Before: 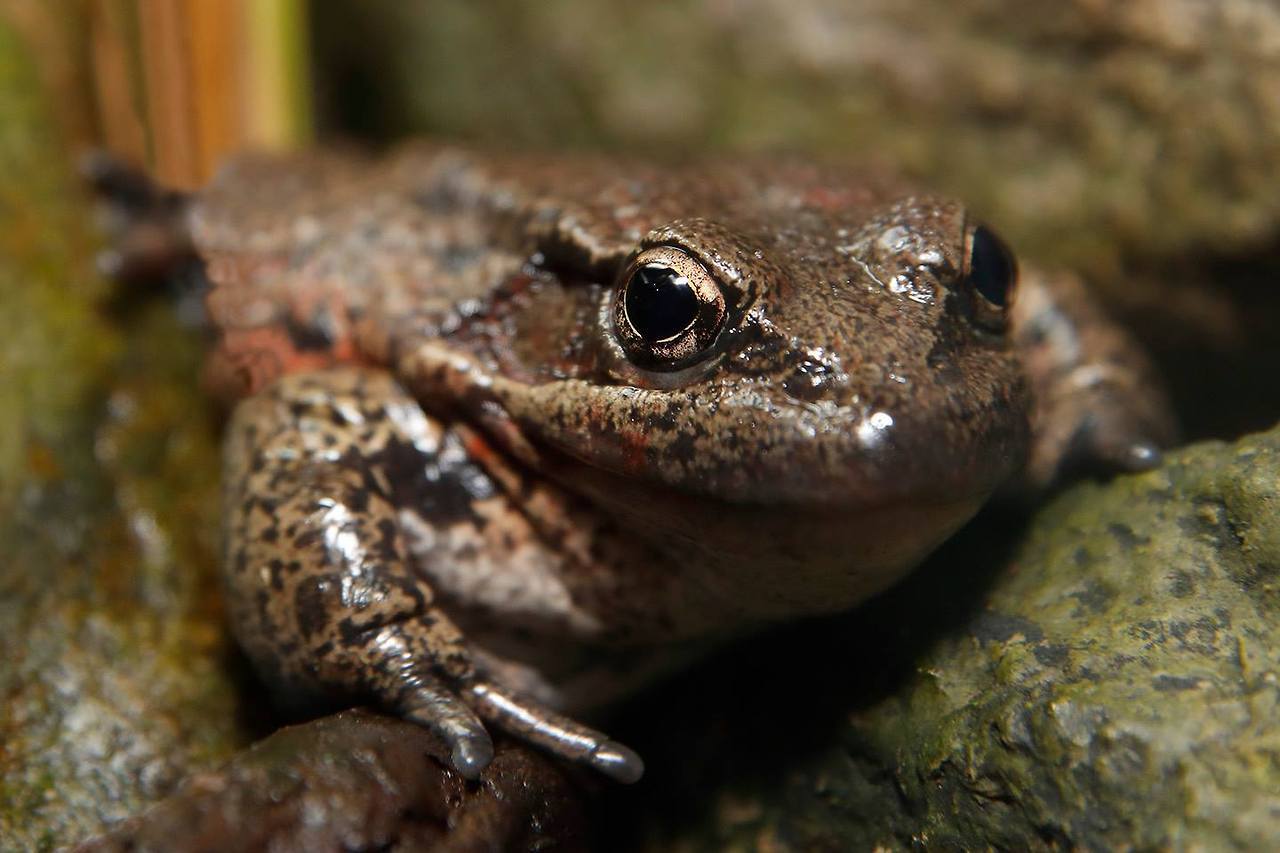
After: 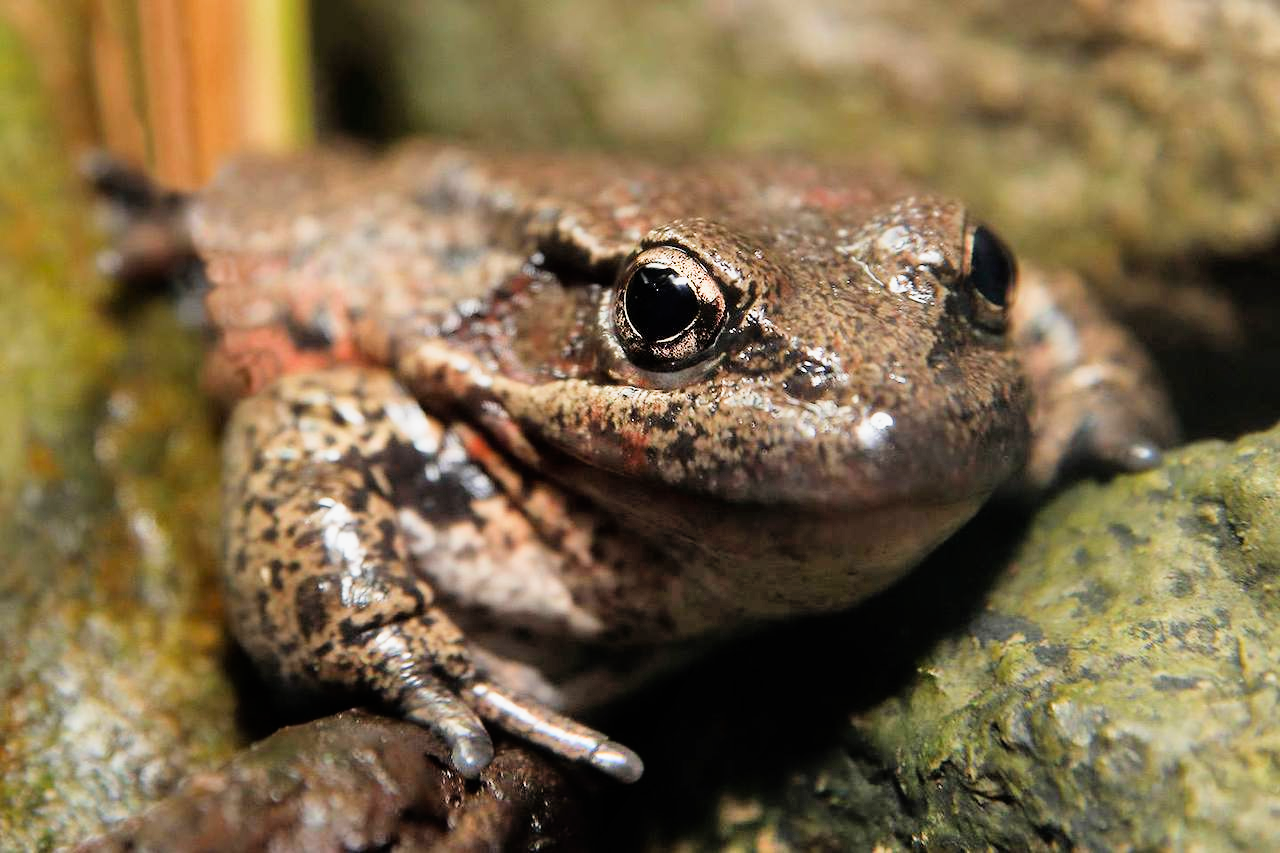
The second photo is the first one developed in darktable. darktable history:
shadows and highlights: highlights color adjustment 0%, soften with gaussian
exposure: black level correction 0, exposure 1.2 EV, compensate highlight preservation false
white balance: emerald 1
filmic rgb: black relative exposure -7.92 EV, white relative exposure 4.13 EV, threshold 3 EV, hardness 4.02, latitude 51.22%, contrast 1.013, shadows ↔ highlights balance 5.35%, color science v5 (2021), contrast in shadows safe, contrast in highlights safe, enable highlight reconstruction true
